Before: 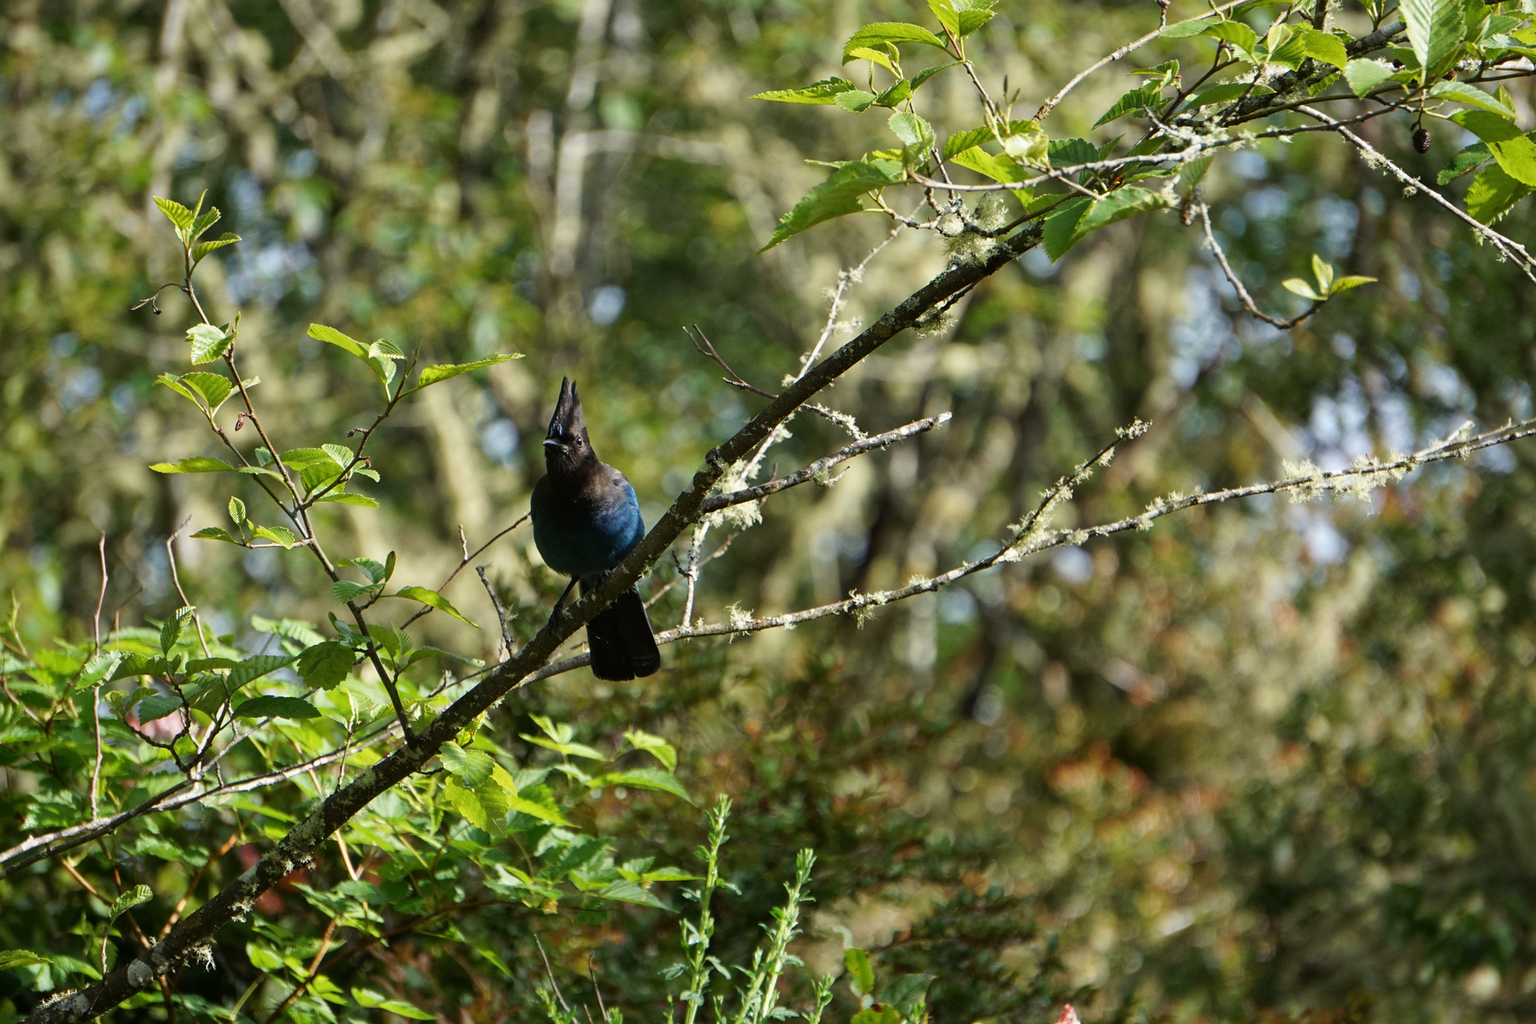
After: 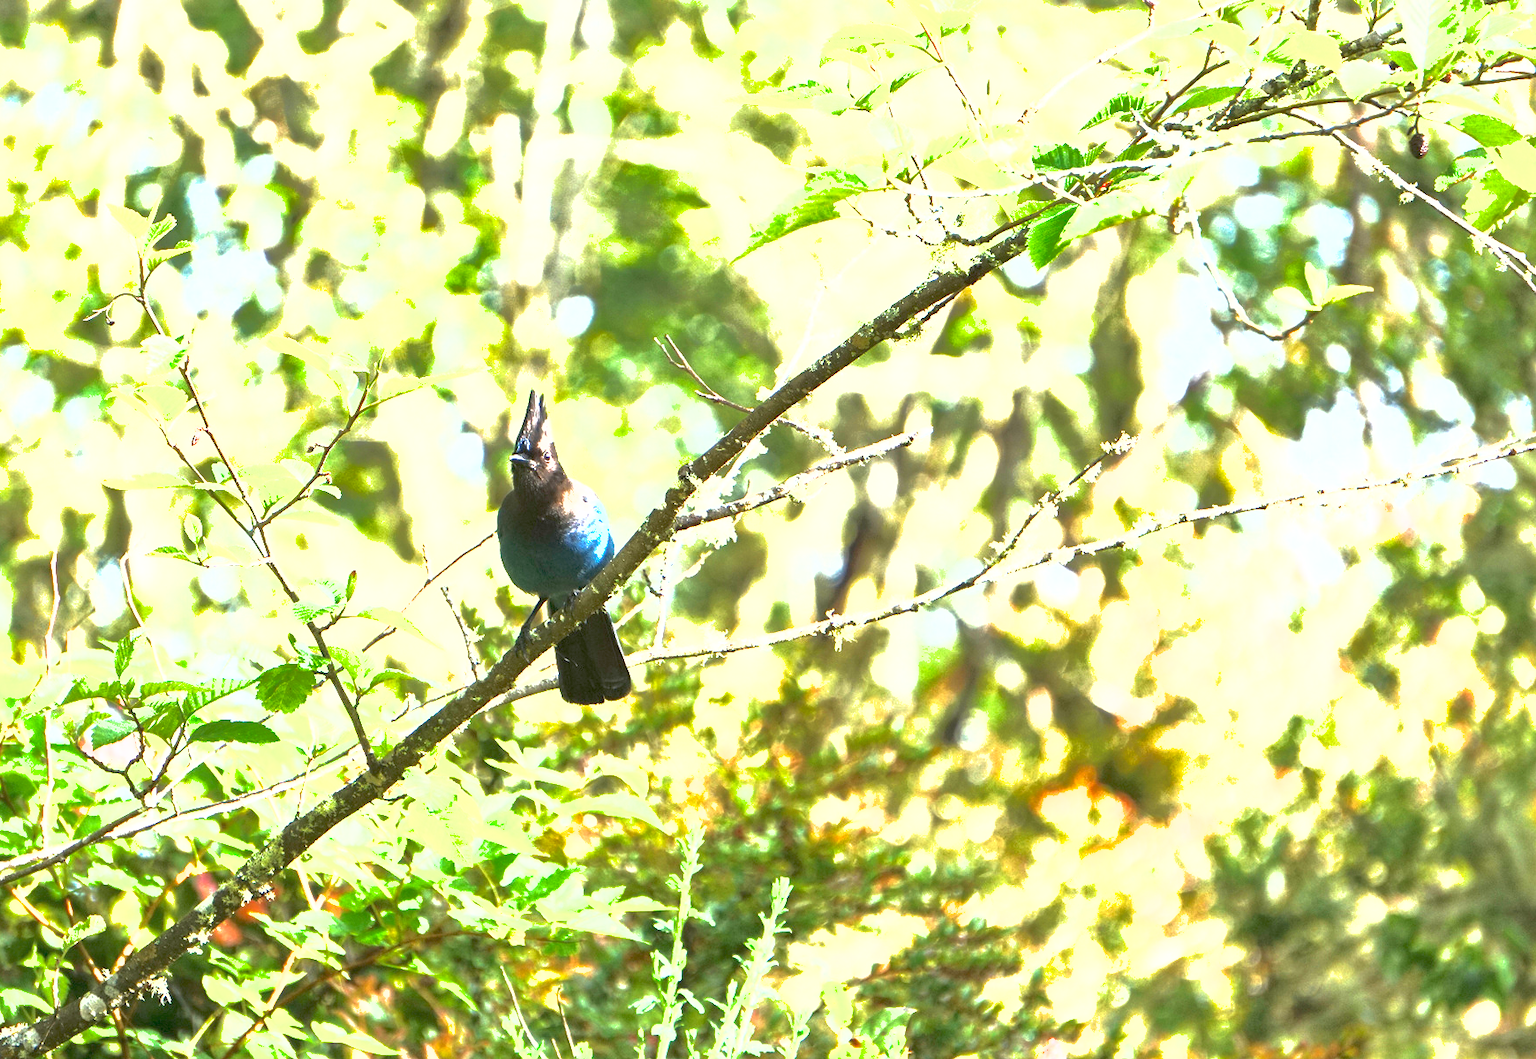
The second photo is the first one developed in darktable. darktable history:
shadows and highlights: on, module defaults
crop and rotate: left 3.316%
exposure: exposure 3.031 EV, compensate highlight preservation false
